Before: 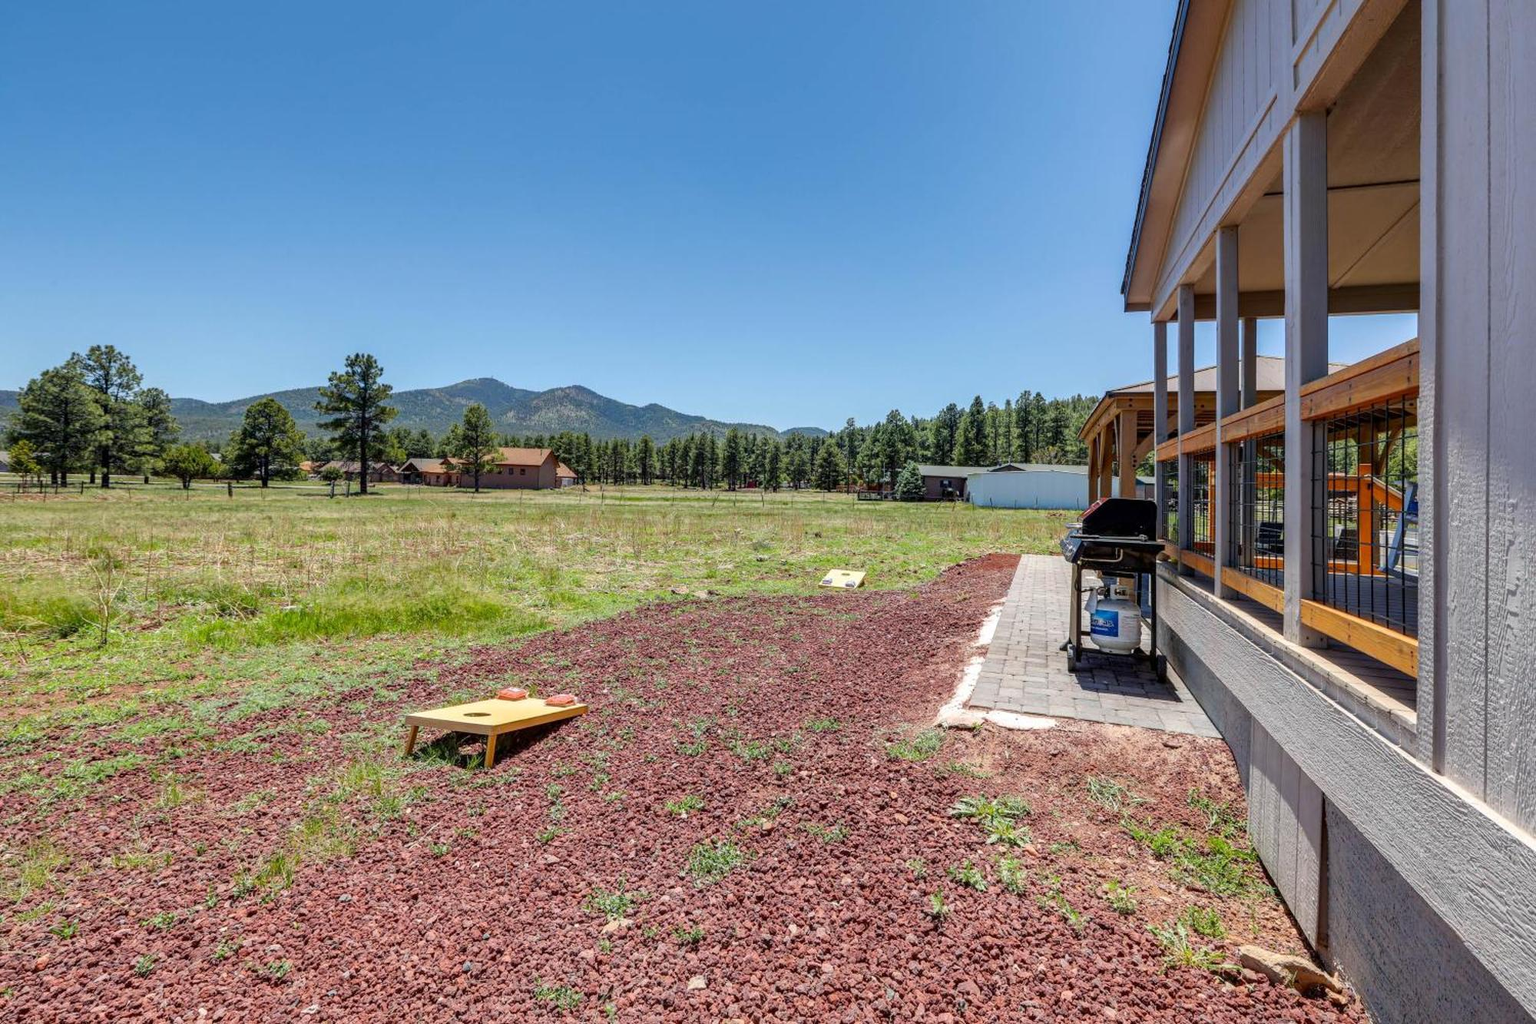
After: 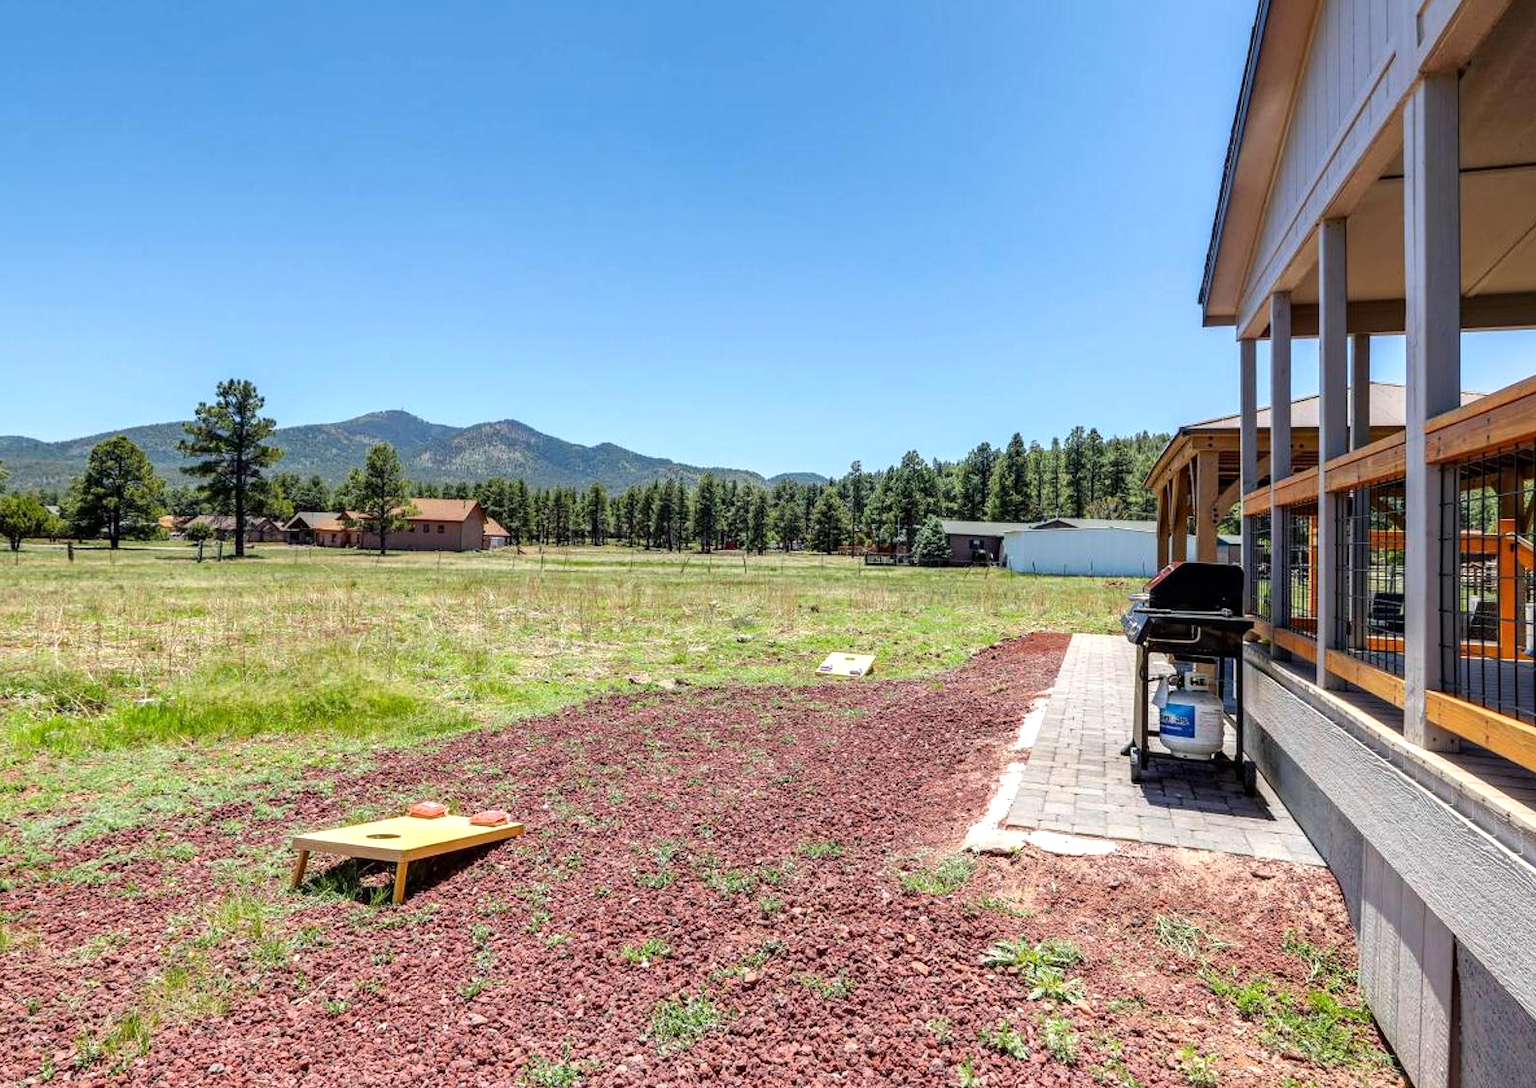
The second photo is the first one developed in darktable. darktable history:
crop: left 11.379%, top 5.28%, right 9.571%, bottom 10.694%
tone equalizer: -8 EV -0.403 EV, -7 EV -0.357 EV, -6 EV -0.32 EV, -5 EV -0.187 EV, -3 EV 0.205 EV, -2 EV 0.342 EV, -1 EV 0.406 EV, +0 EV 0.4 EV
